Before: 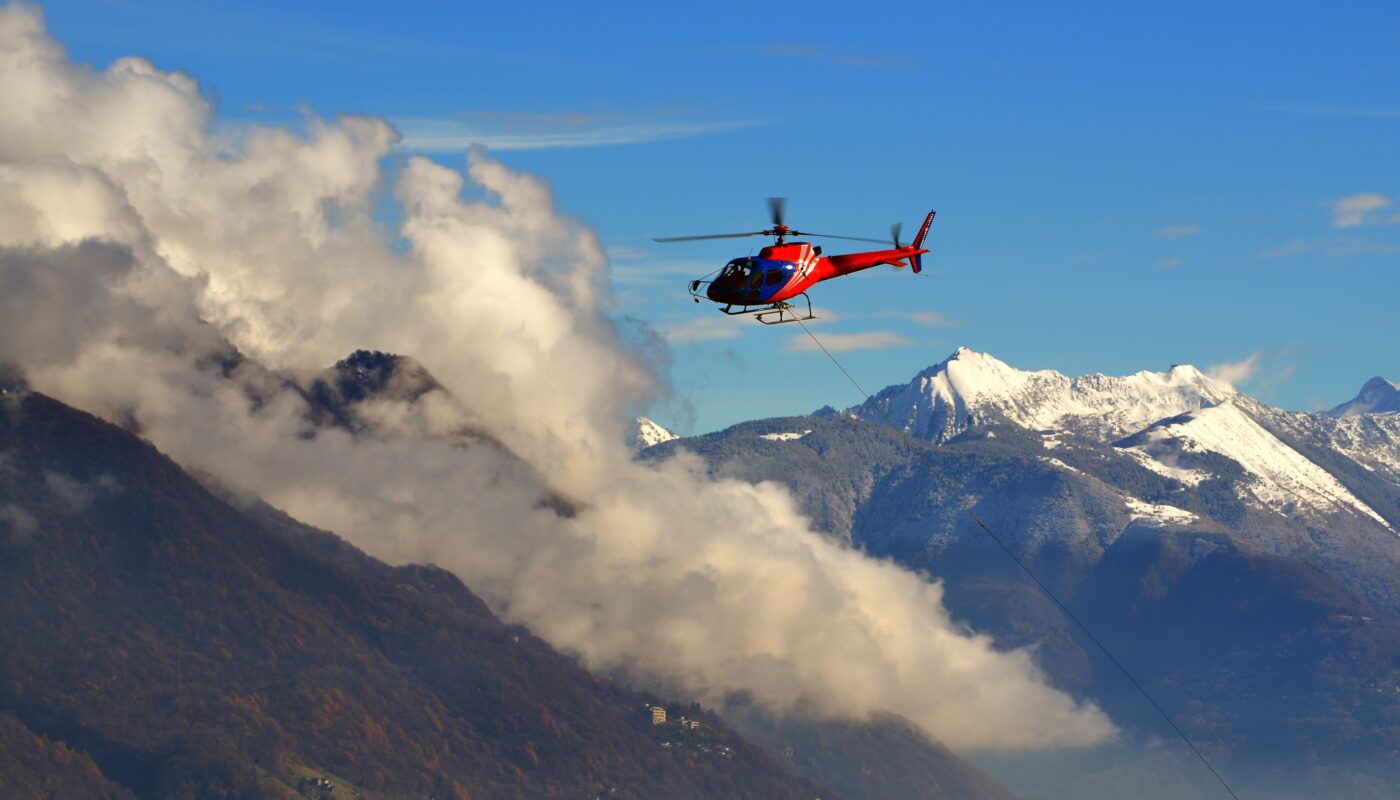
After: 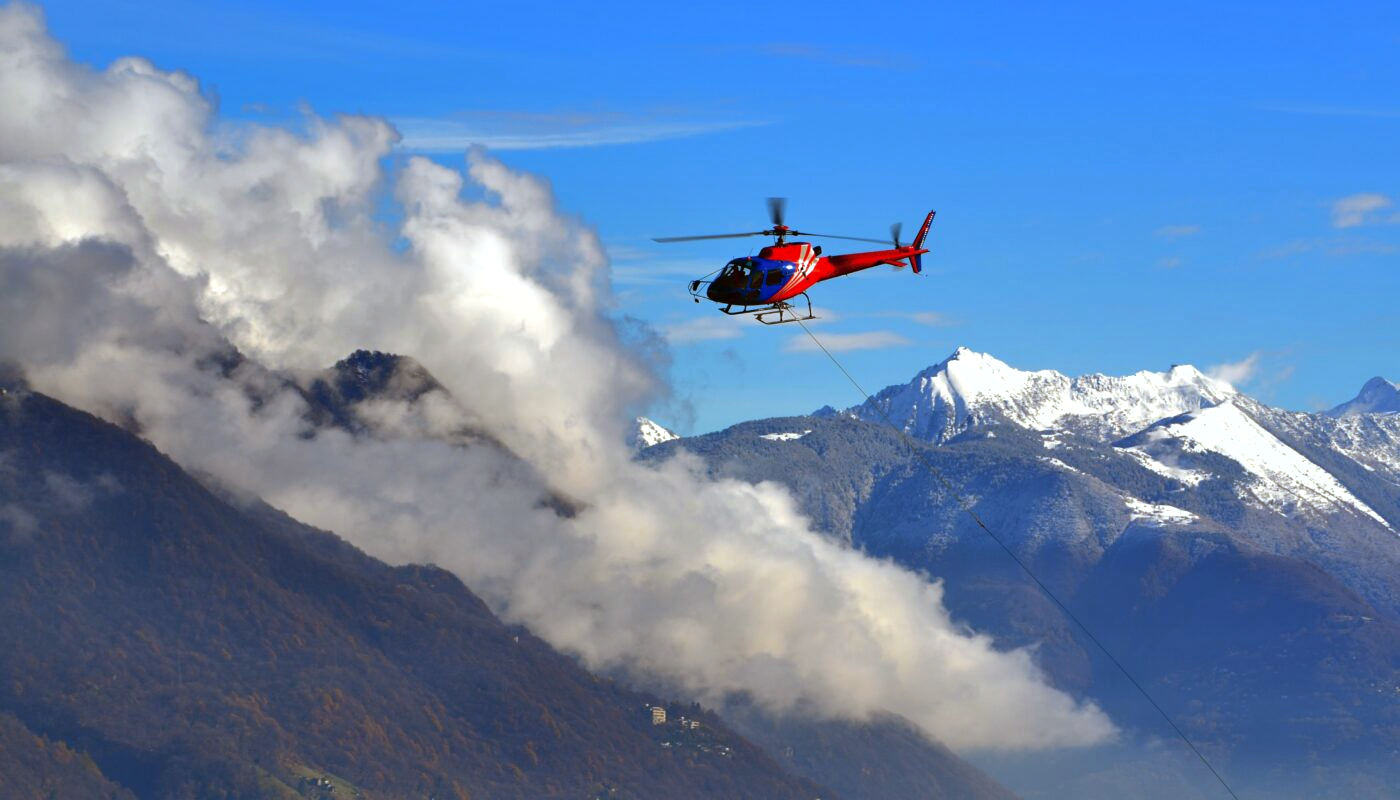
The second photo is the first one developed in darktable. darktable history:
white balance: red 0.926, green 1.003, blue 1.133
shadows and highlights: on, module defaults
tone equalizer: -8 EV -0.417 EV, -7 EV -0.389 EV, -6 EV -0.333 EV, -5 EV -0.222 EV, -3 EV 0.222 EV, -2 EV 0.333 EV, -1 EV 0.389 EV, +0 EV 0.417 EV, edges refinement/feathering 500, mask exposure compensation -1.57 EV, preserve details no
